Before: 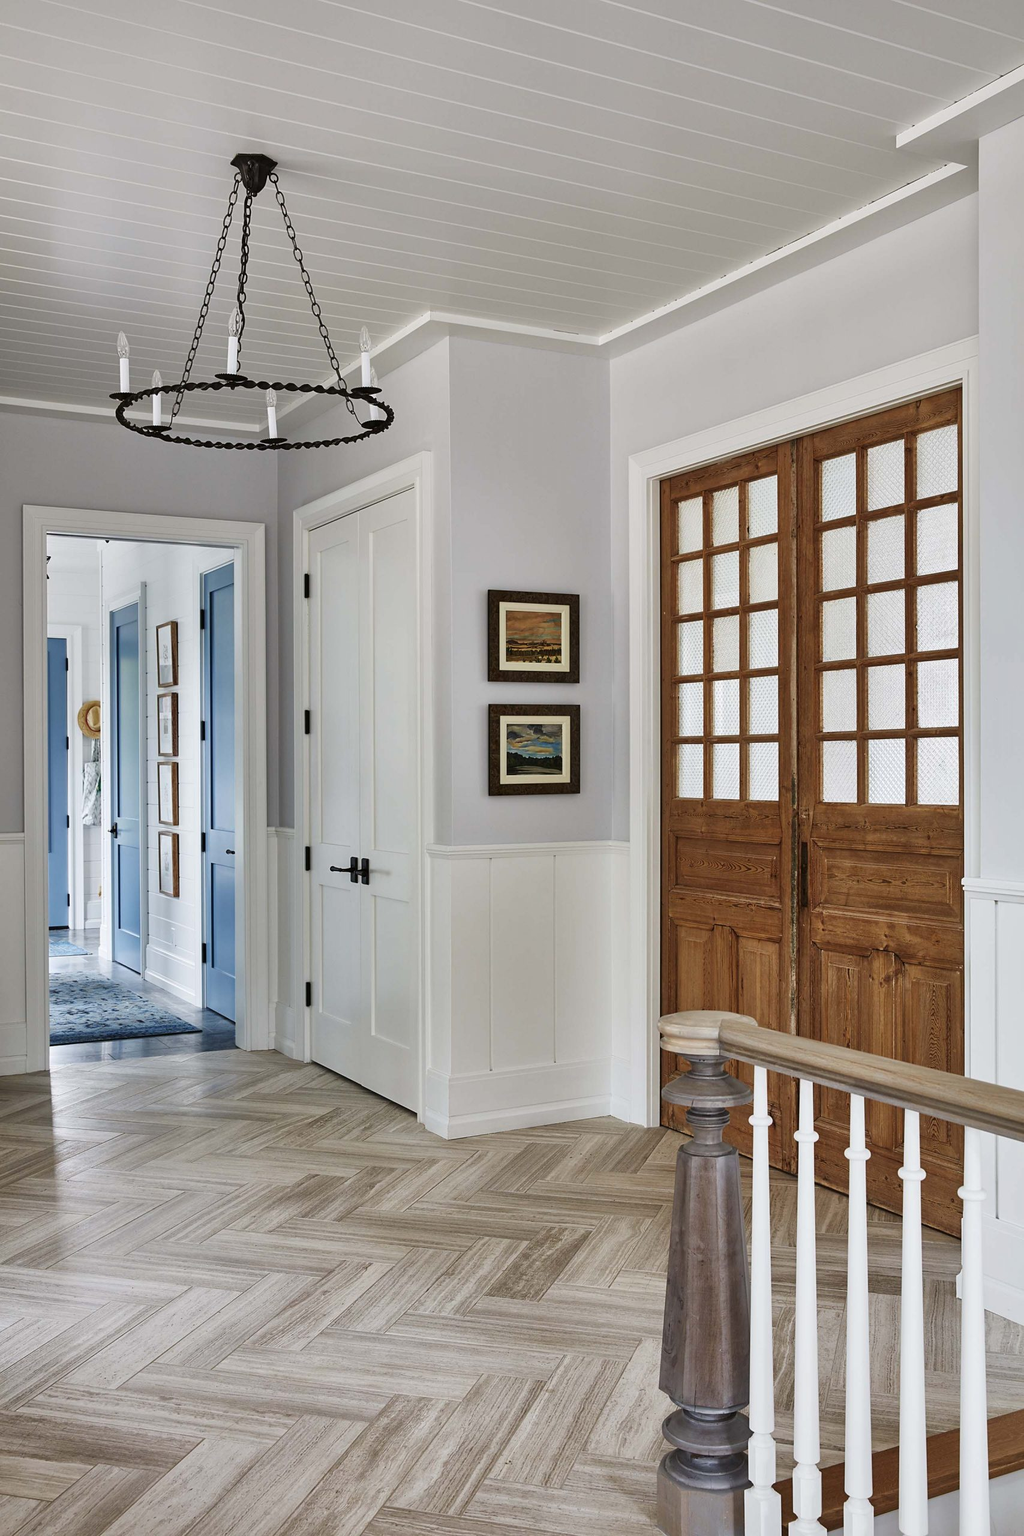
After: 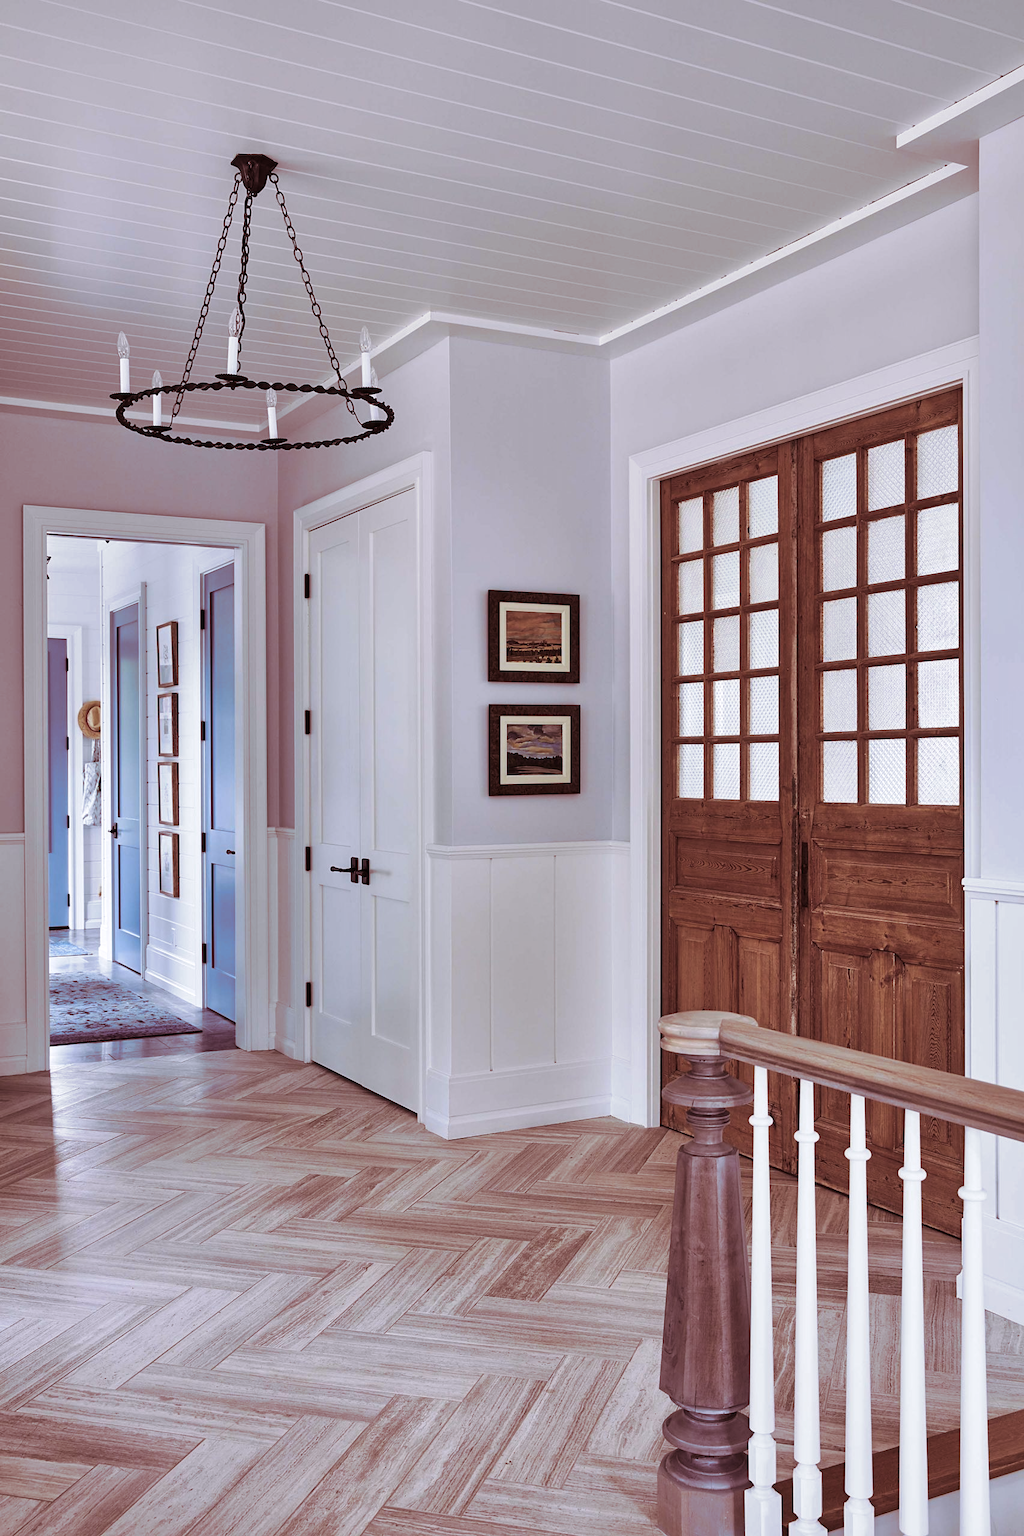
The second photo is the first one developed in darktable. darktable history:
white balance: red 1.004, blue 1.096
split-toning: on, module defaults
